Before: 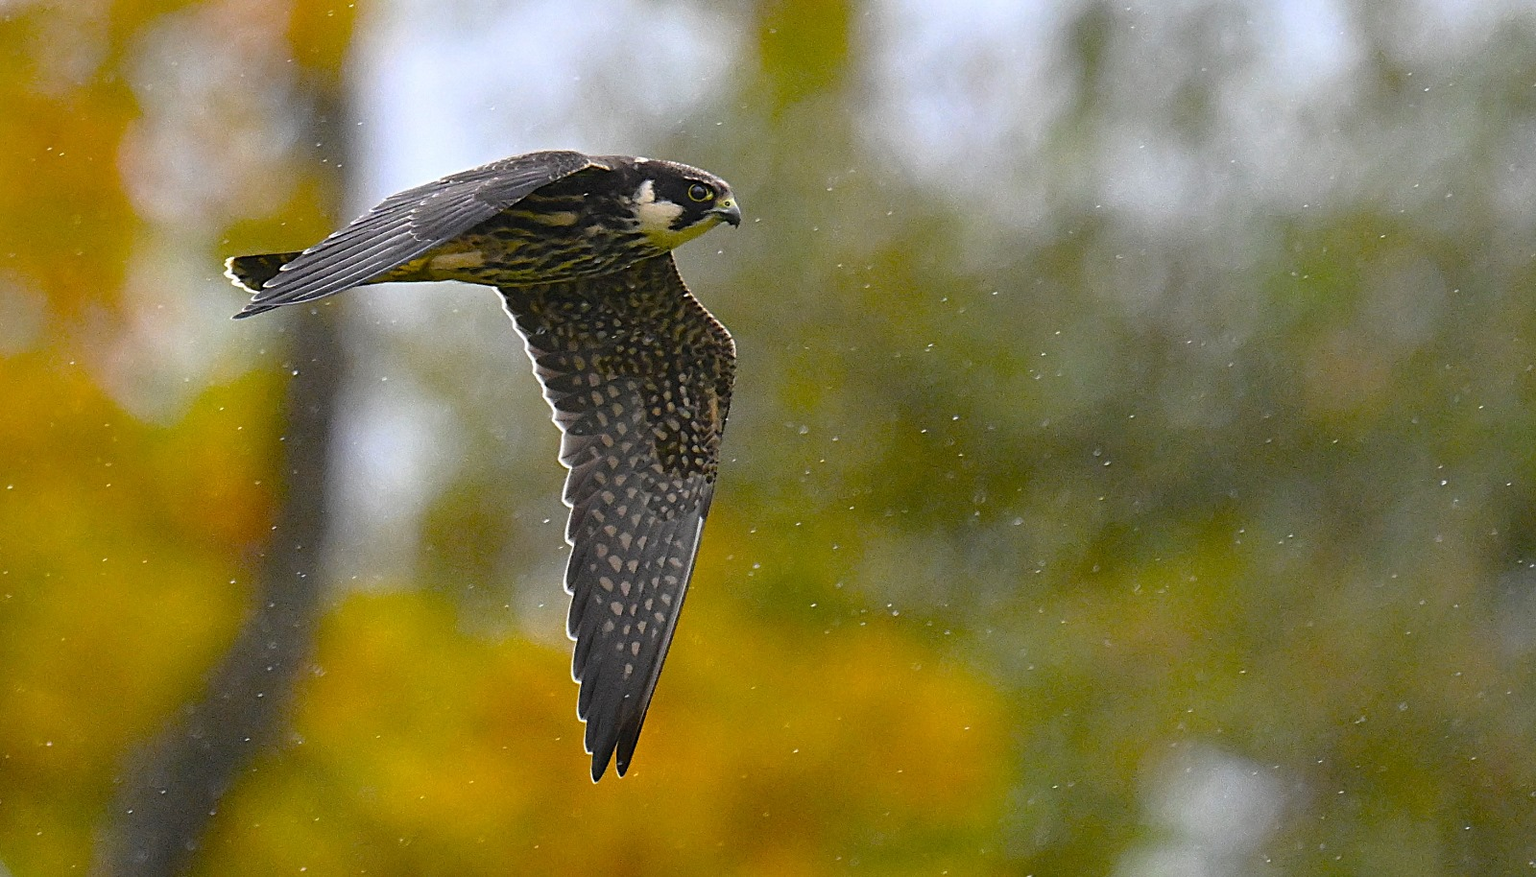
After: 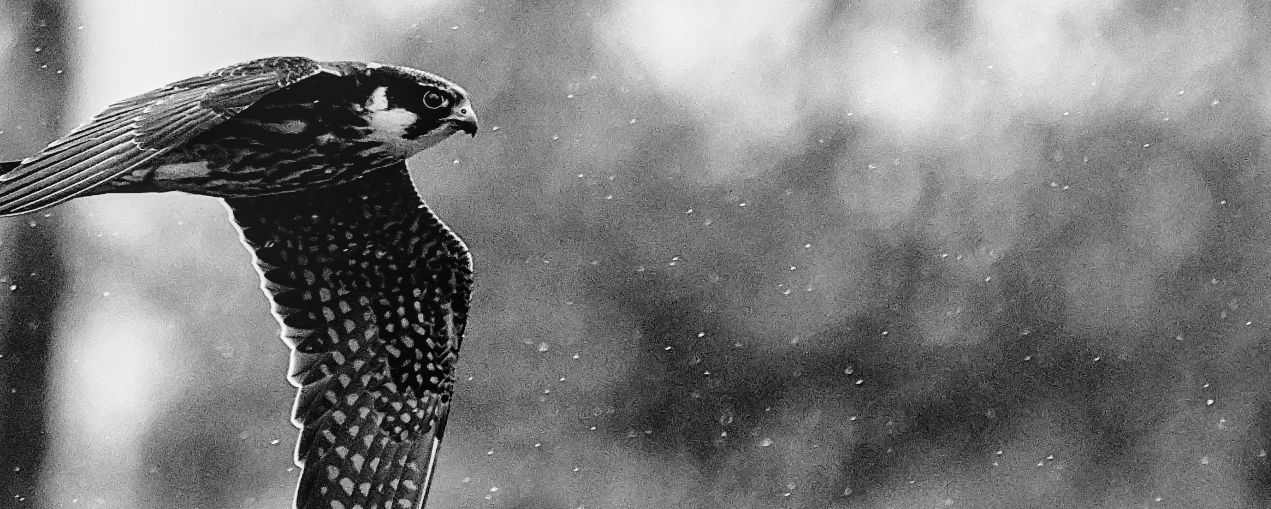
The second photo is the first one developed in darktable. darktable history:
color balance rgb: linear chroma grading › global chroma 9%, perceptual saturation grading › global saturation 36%, perceptual saturation grading › shadows 35%, perceptual brilliance grading › global brilliance 15%, perceptual brilliance grading › shadows -35%, global vibrance 15%
crop: left 18.38%, top 11.092%, right 2.134%, bottom 33.217%
local contrast: on, module defaults
tone curve: curves: ch0 [(0, 0.037) (0.045, 0.055) (0.155, 0.138) (0.29, 0.325) (0.428, 0.513) (0.604, 0.71) (0.824, 0.882) (1, 0.965)]; ch1 [(0, 0) (0.339, 0.334) (0.445, 0.419) (0.476, 0.454) (0.498, 0.498) (0.53, 0.515) (0.557, 0.556) (0.609, 0.649) (0.716, 0.746) (1, 1)]; ch2 [(0, 0) (0.327, 0.318) (0.417, 0.426) (0.46, 0.453) (0.502, 0.5) (0.526, 0.52) (0.554, 0.541) (0.626, 0.65) (0.749, 0.746) (1, 1)], color space Lab, independent channels, preserve colors none
monochrome: on, module defaults
filmic rgb: black relative exposure -5 EV, white relative exposure 3.2 EV, hardness 3.42, contrast 1.2, highlights saturation mix -30%
